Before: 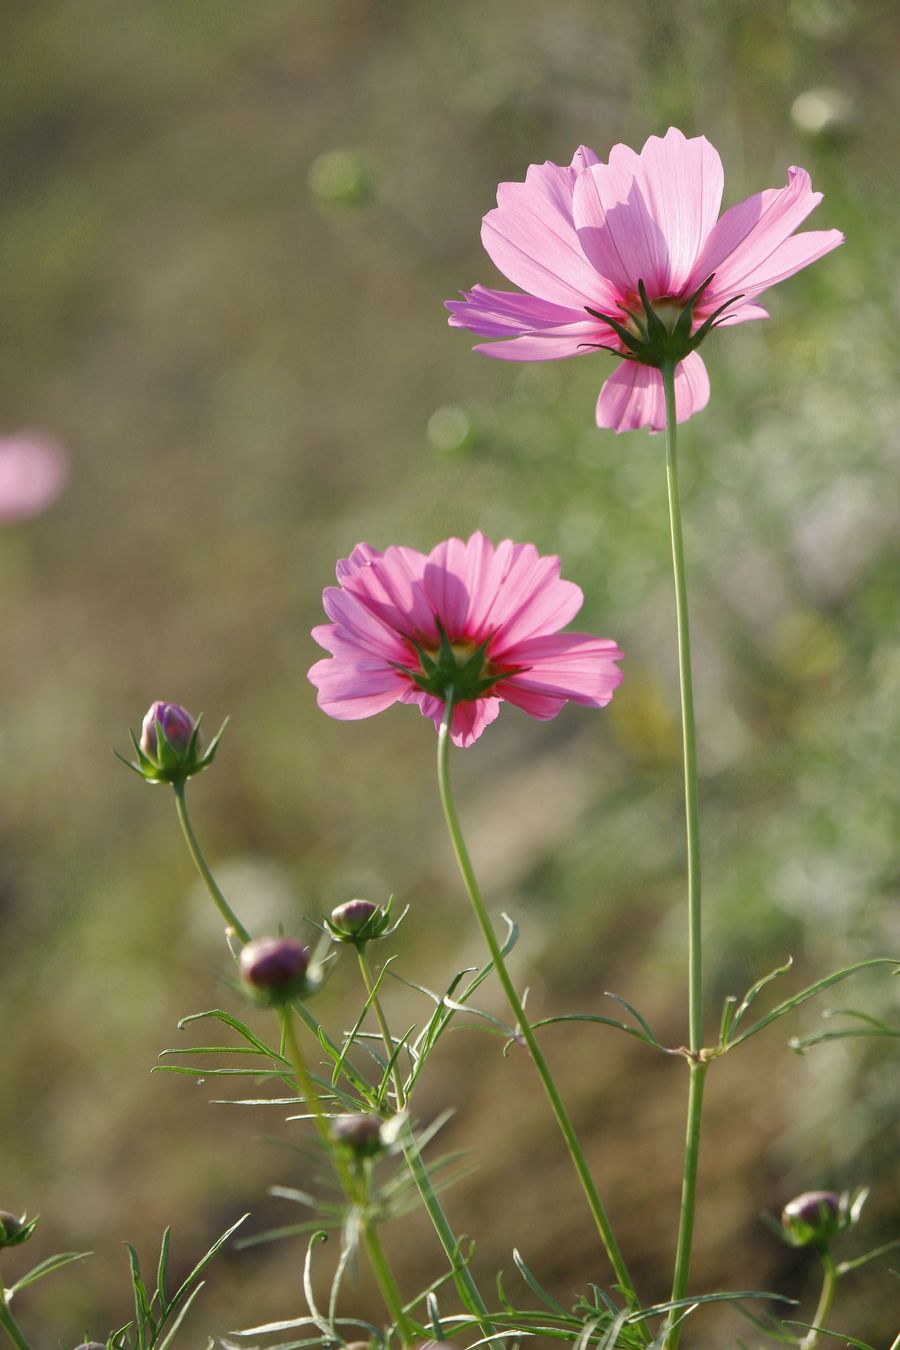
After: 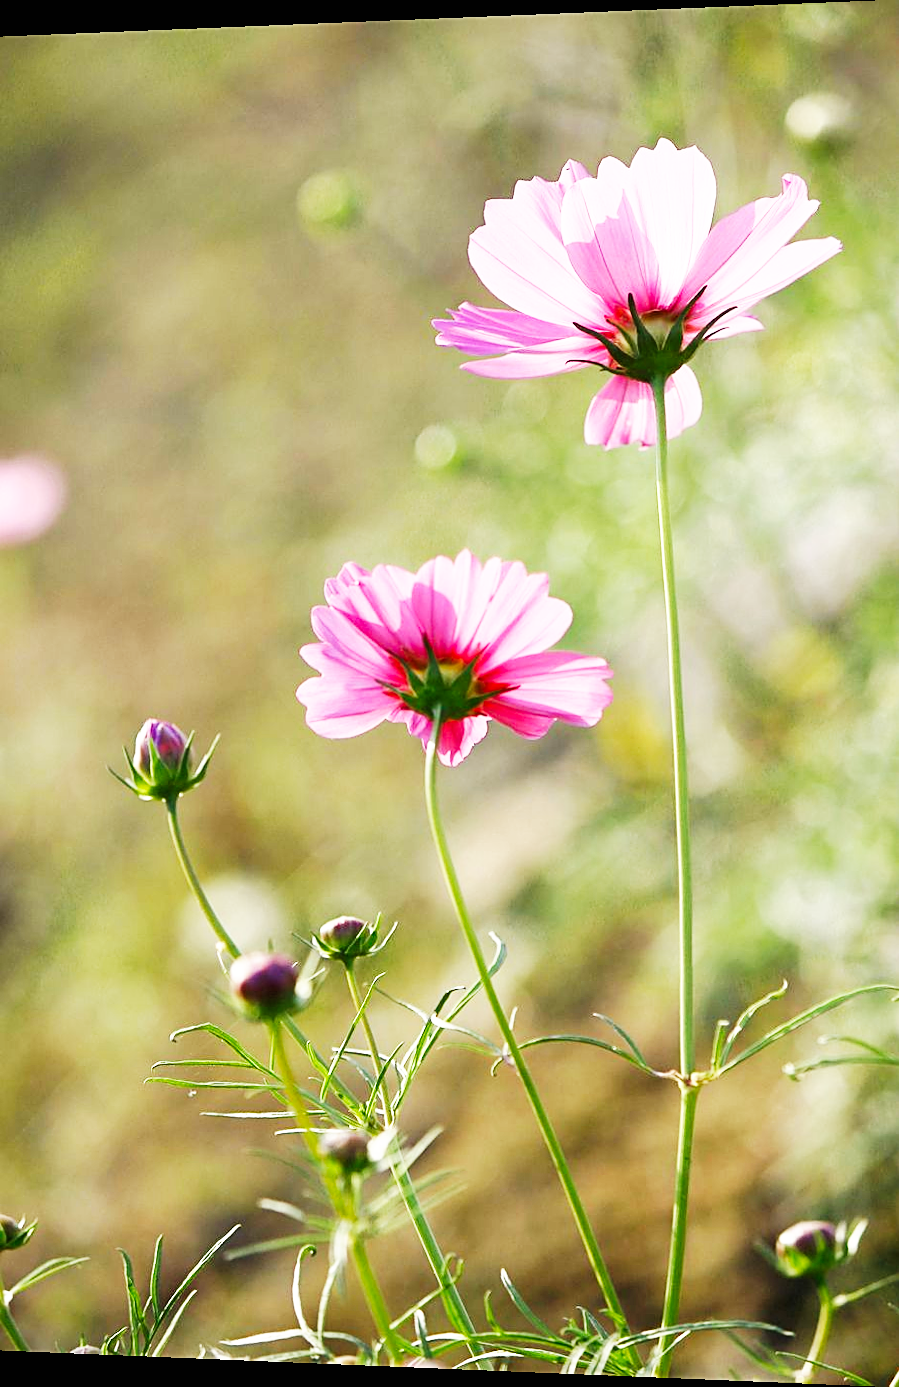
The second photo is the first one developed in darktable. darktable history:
rotate and perspective: lens shift (horizontal) -0.055, automatic cropping off
base curve: curves: ch0 [(0, 0) (0.007, 0.004) (0.027, 0.03) (0.046, 0.07) (0.207, 0.54) (0.442, 0.872) (0.673, 0.972) (1, 1)], preserve colors none
sharpen: on, module defaults
